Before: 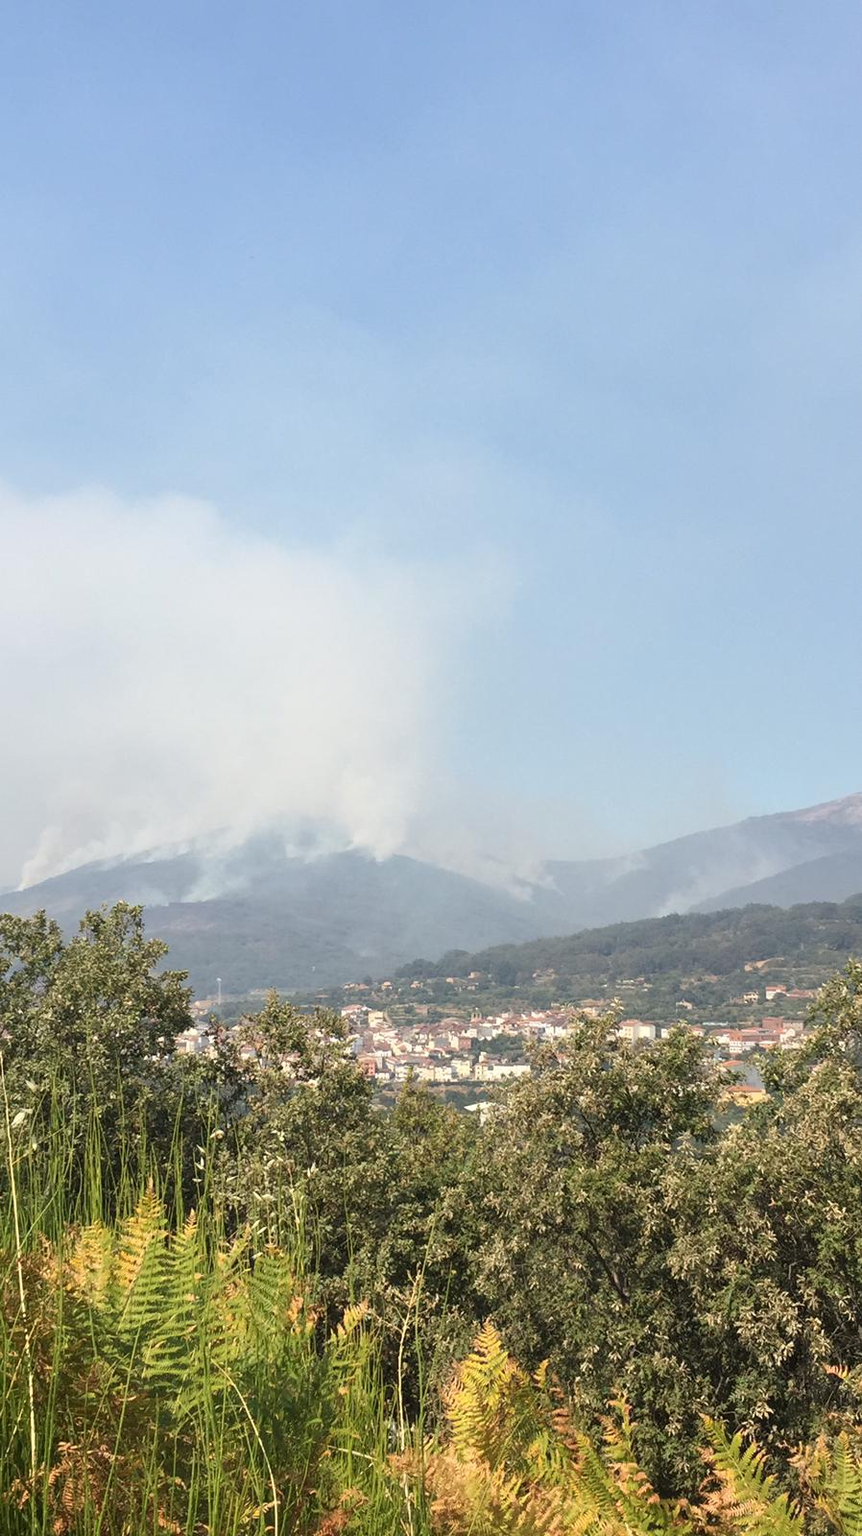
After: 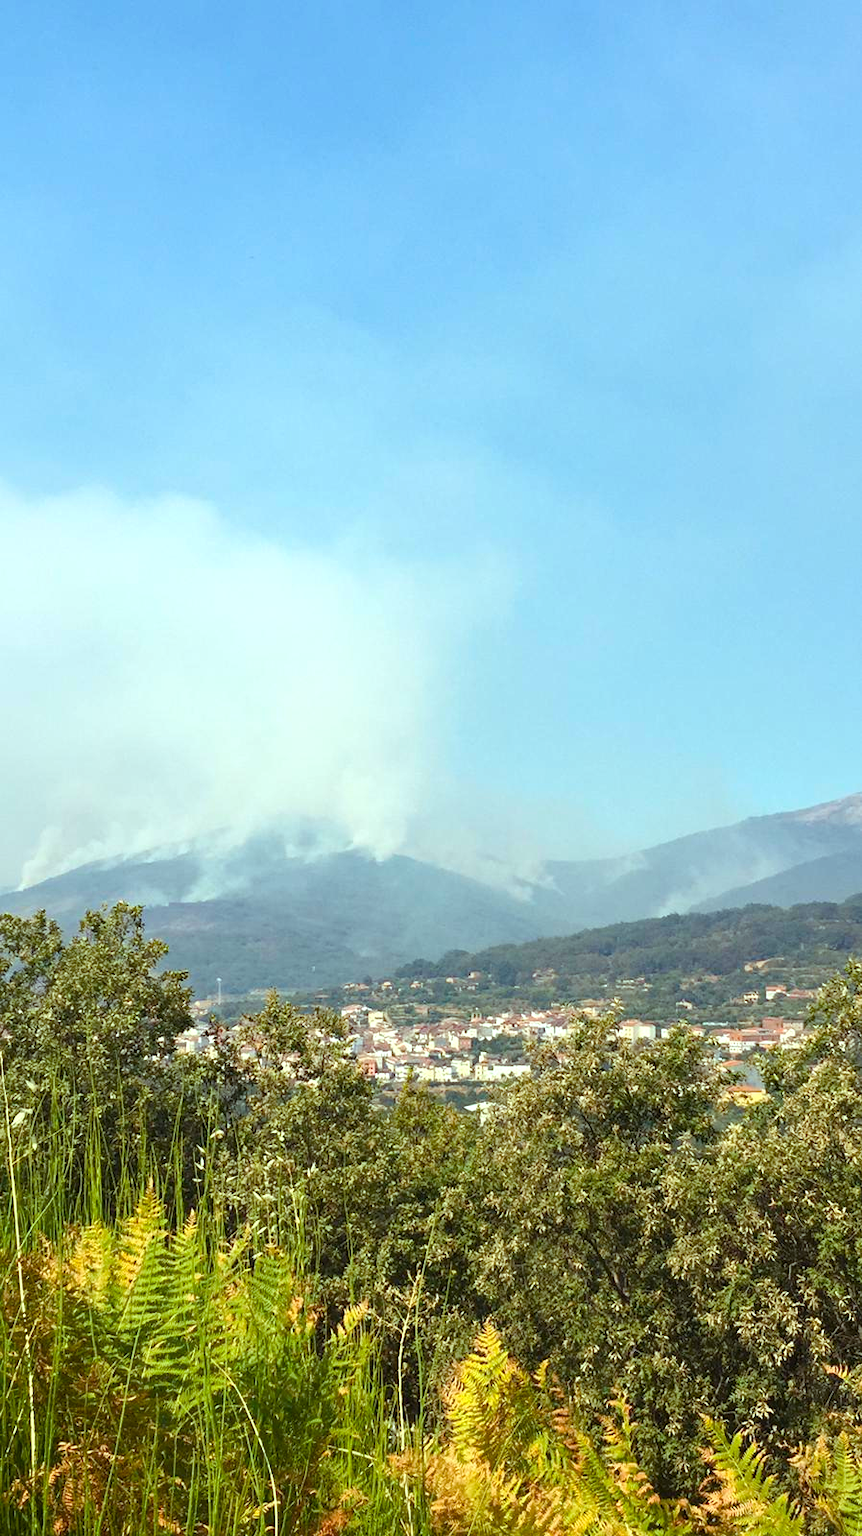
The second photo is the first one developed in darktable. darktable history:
color balance rgb: highlights gain › luminance 19.917%, highlights gain › chroma 2.689%, highlights gain › hue 173.02°, linear chroma grading › shadows 31.822%, linear chroma grading › global chroma -1.485%, linear chroma grading › mid-tones 3.621%, perceptual saturation grading › global saturation 17.435%
haze removal: strength 0.278, distance 0.253, compatibility mode true, adaptive false
